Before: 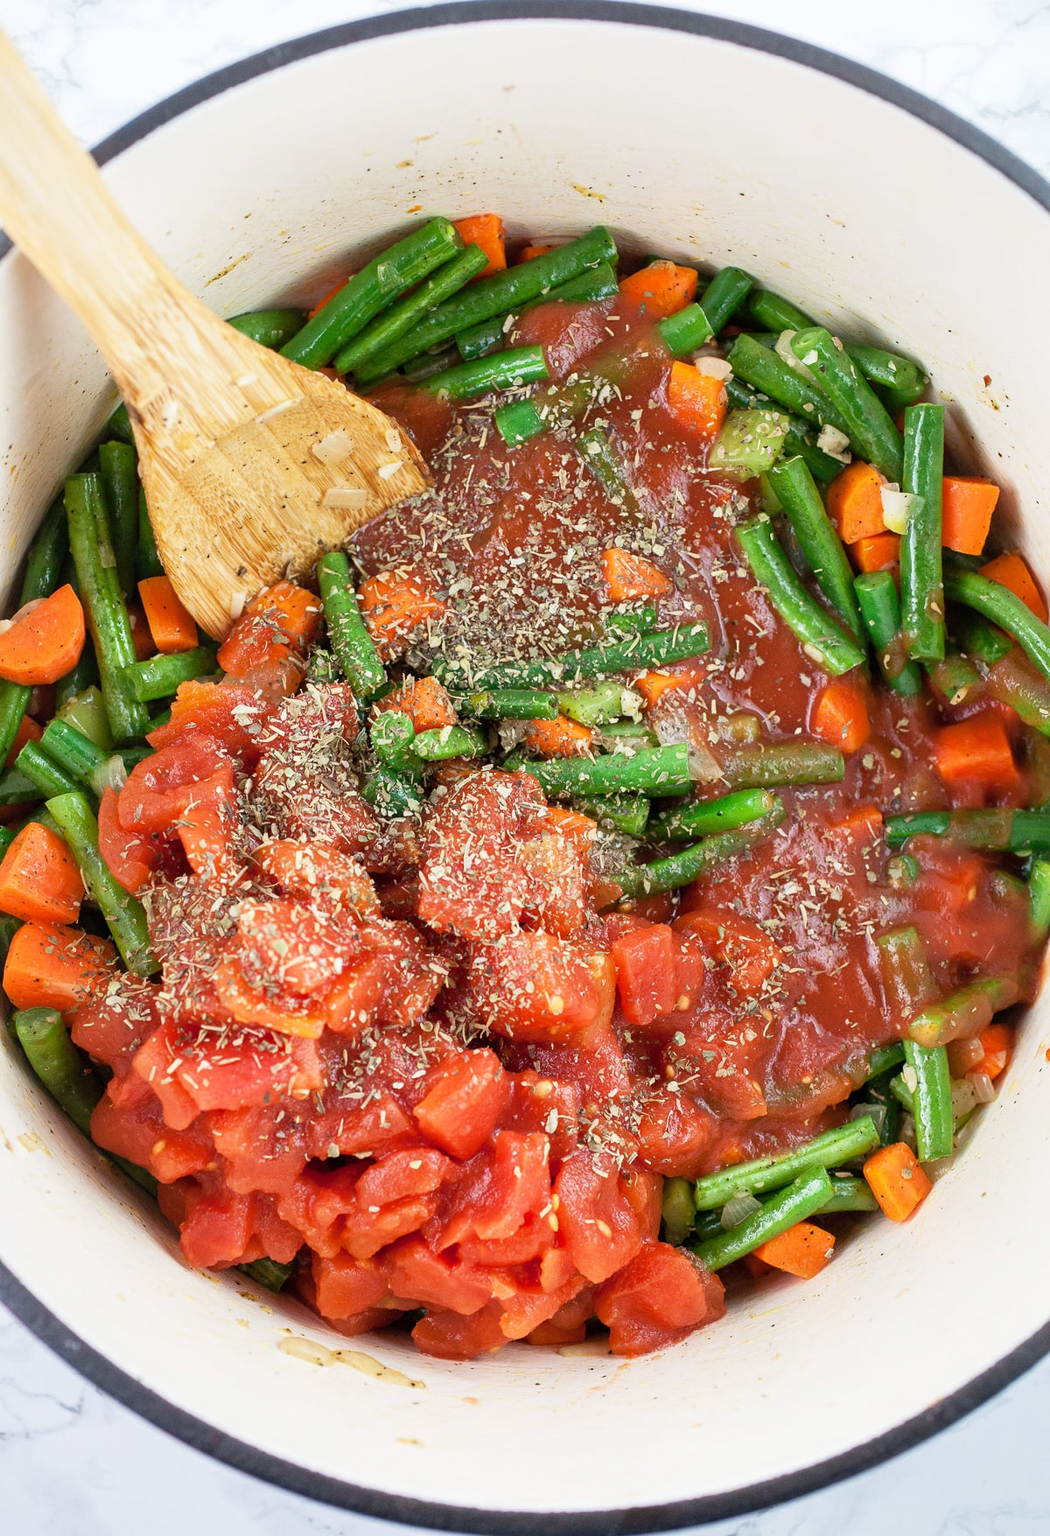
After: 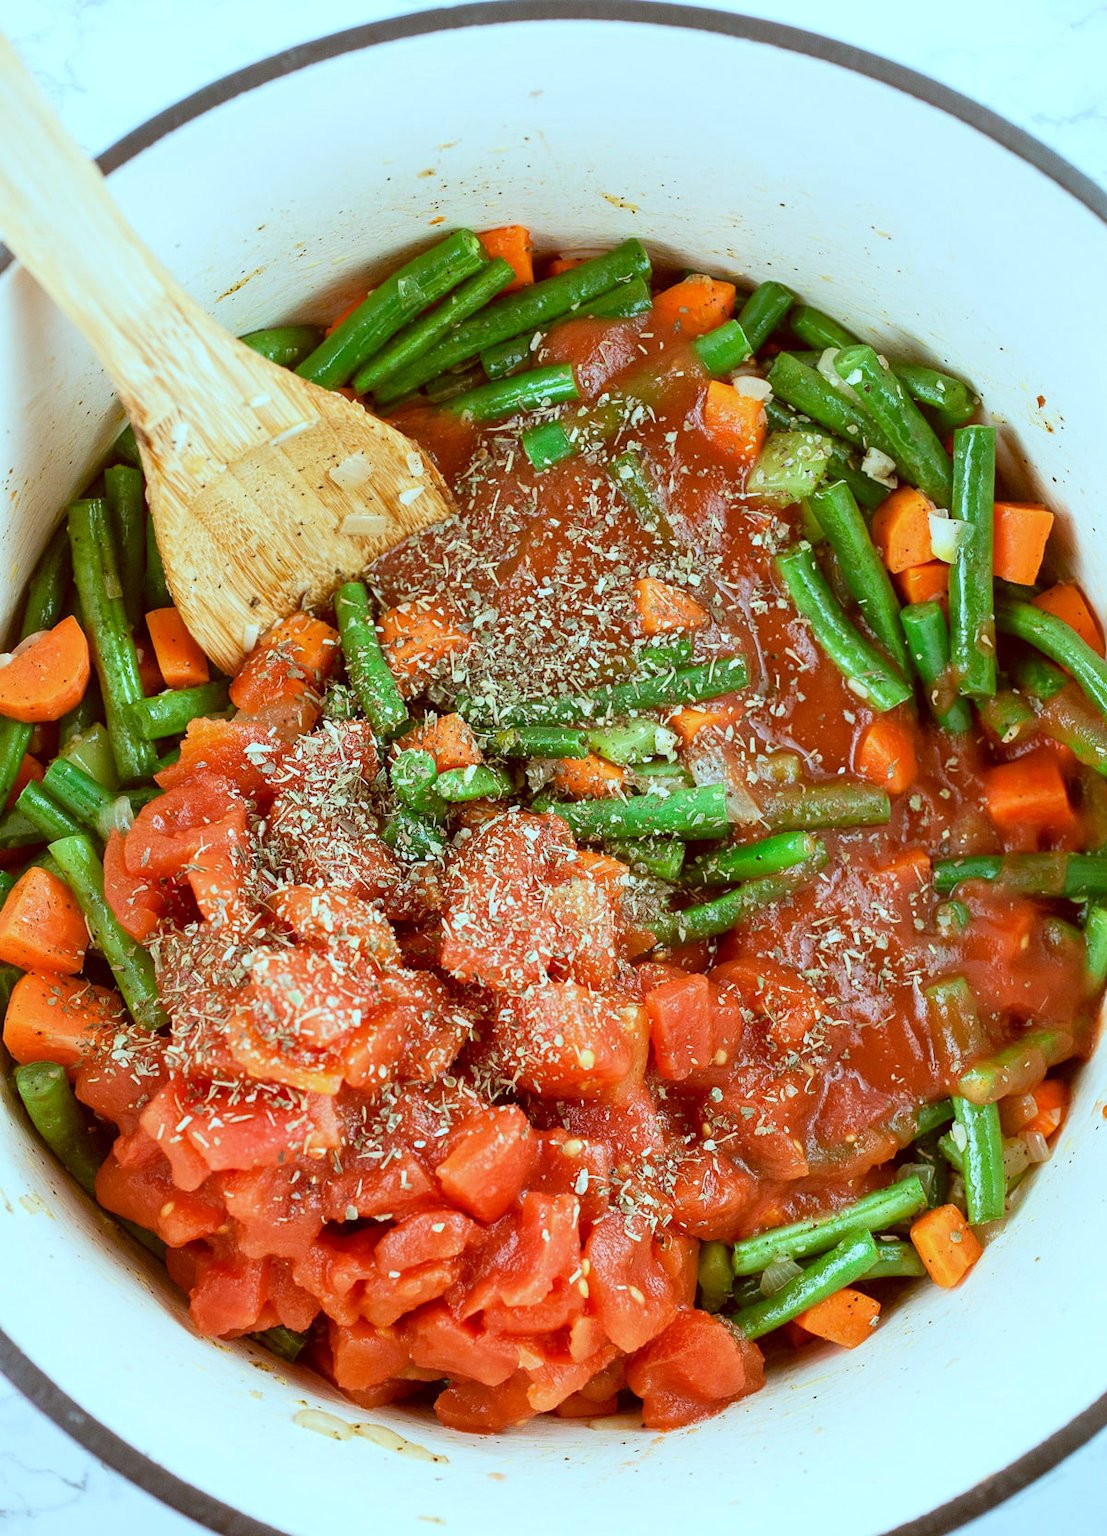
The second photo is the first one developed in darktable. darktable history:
crop and rotate: top 0%, bottom 5.097%
rotate and perspective: automatic cropping off
color correction: highlights a* -14.62, highlights b* -16.22, shadows a* 10.12, shadows b* 29.4
